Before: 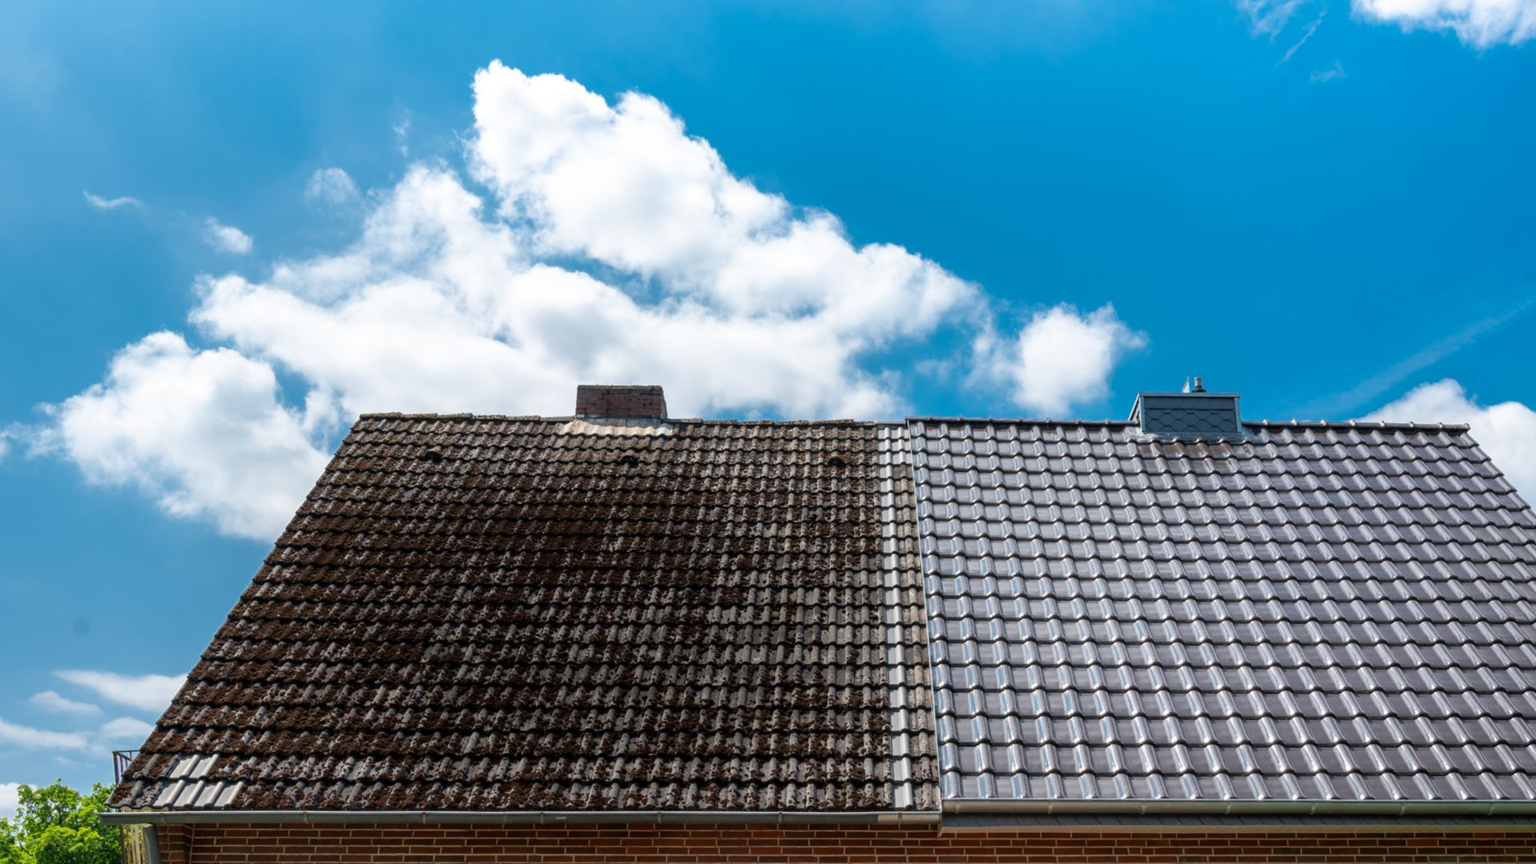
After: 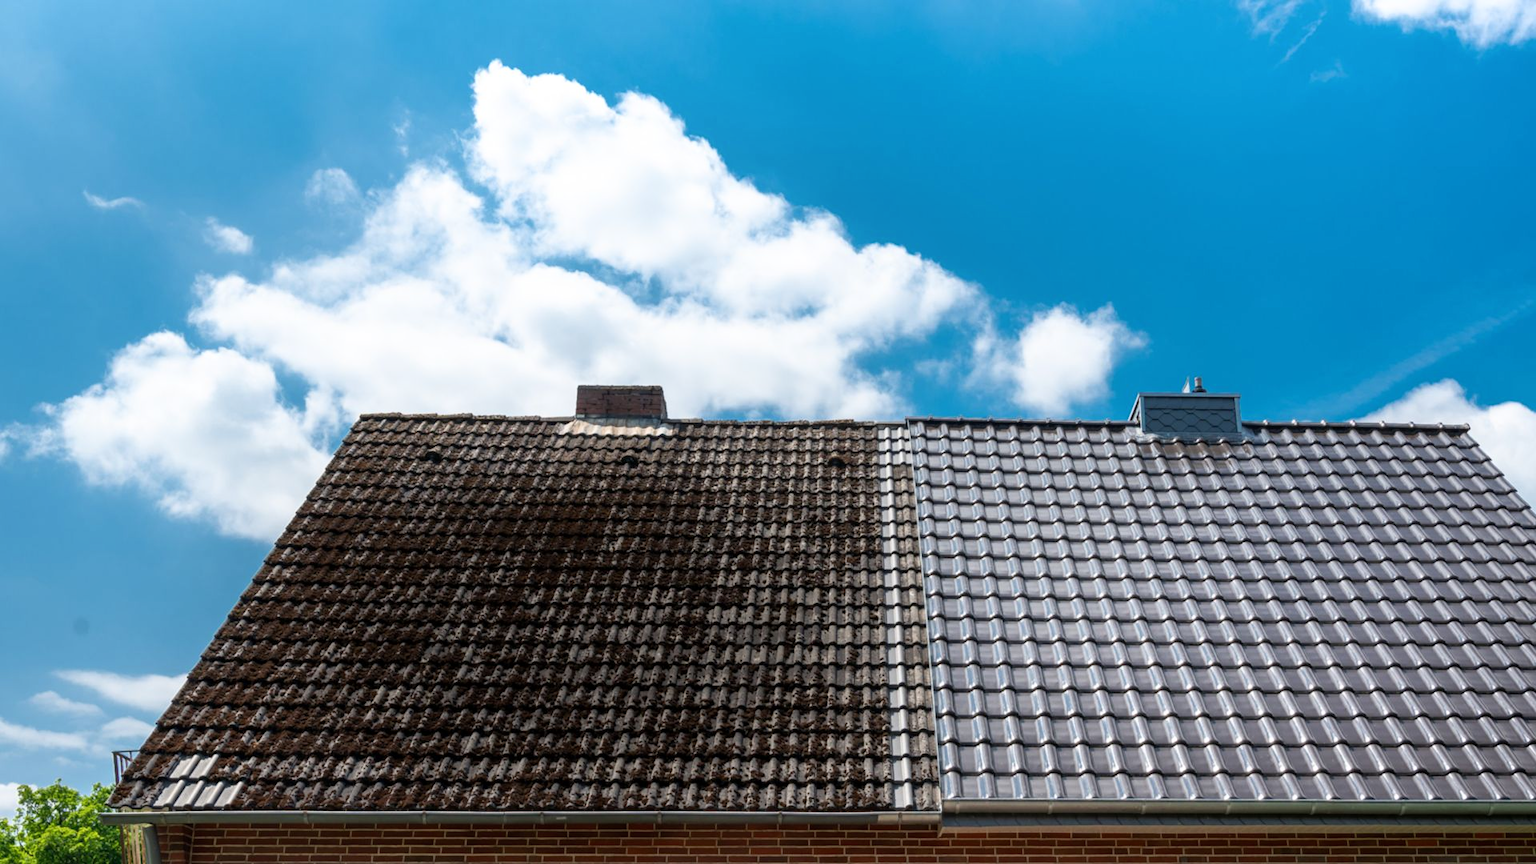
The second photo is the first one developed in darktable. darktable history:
shadows and highlights: shadows -1.6, highlights 39.58
